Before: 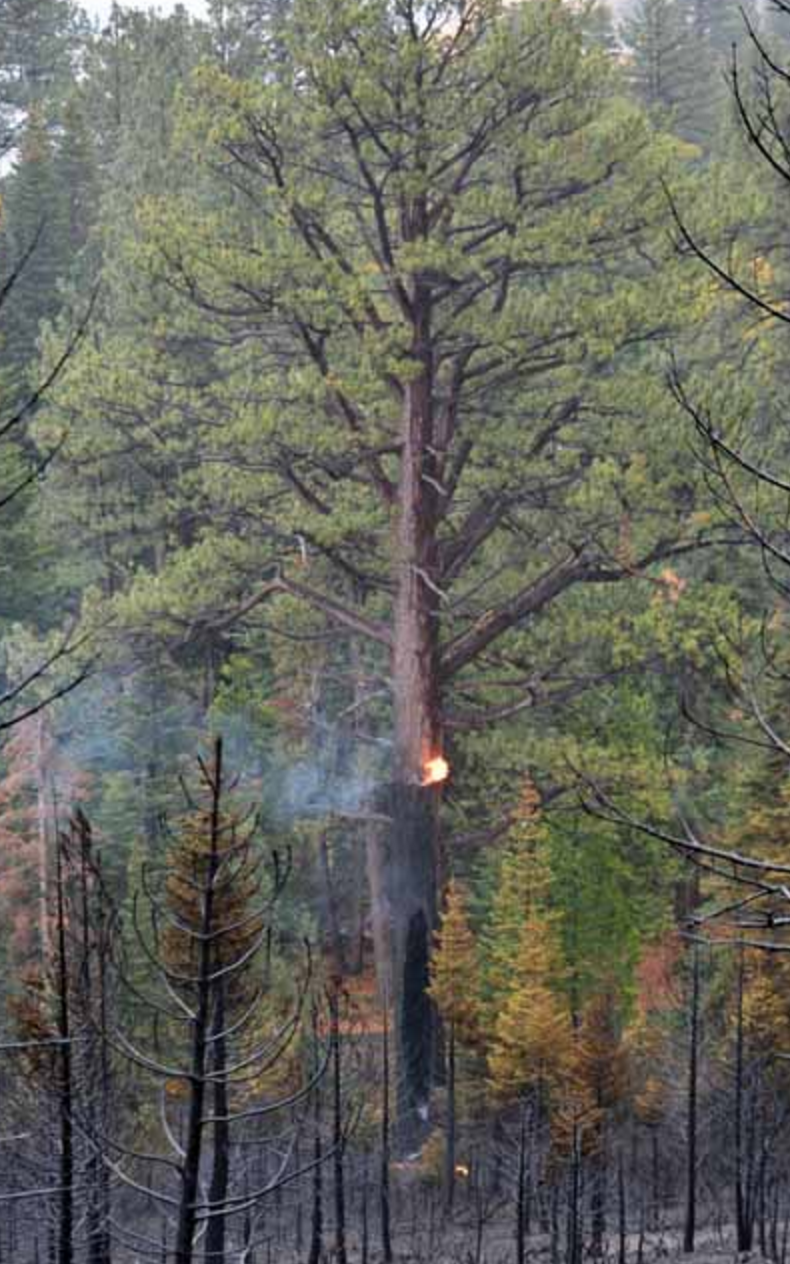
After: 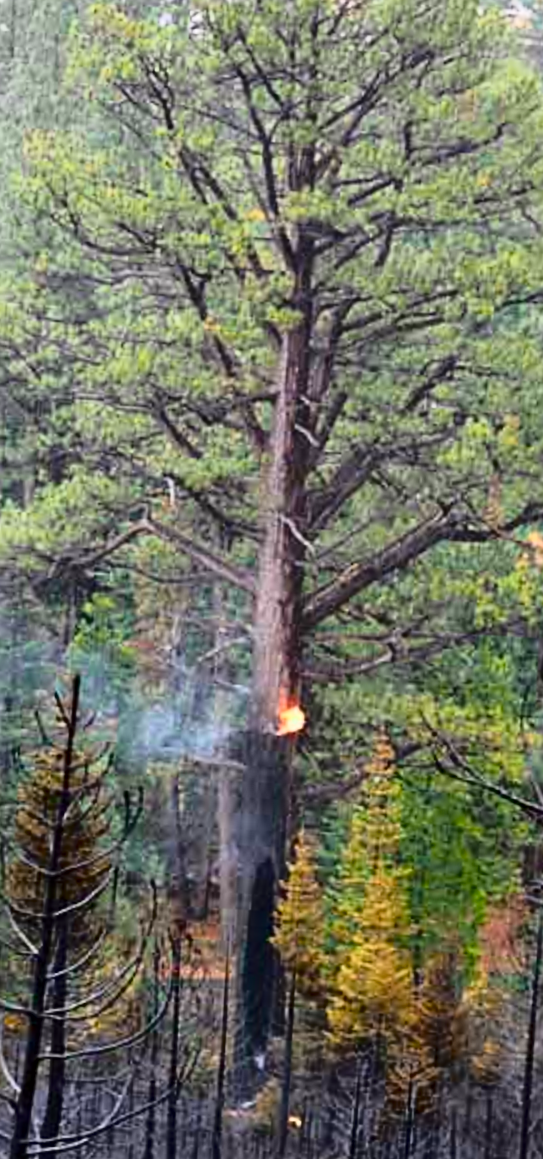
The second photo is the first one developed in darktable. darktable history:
tone curve: curves: ch0 [(0, 0) (0.187, 0.12) (0.392, 0.438) (0.704, 0.86) (0.858, 0.938) (1, 0.981)]; ch1 [(0, 0) (0.402, 0.36) (0.476, 0.456) (0.498, 0.501) (0.518, 0.521) (0.58, 0.598) (0.619, 0.663) (0.692, 0.744) (1, 1)]; ch2 [(0, 0) (0.427, 0.417) (0.483, 0.481) (0.503, 0.503) (0.526, 0.53) (0.563, 0.585) (0.626, 0.703) (0.699, 0.753) (0.997, 0.858)], color space Lab, independent channels
sharpen: on, module defaults
crop and rotate: angle -3.27°, left 14.277%, top 0.028%, right 10.766%, bottom 0.028%
tone equalizer: on, module defaults
